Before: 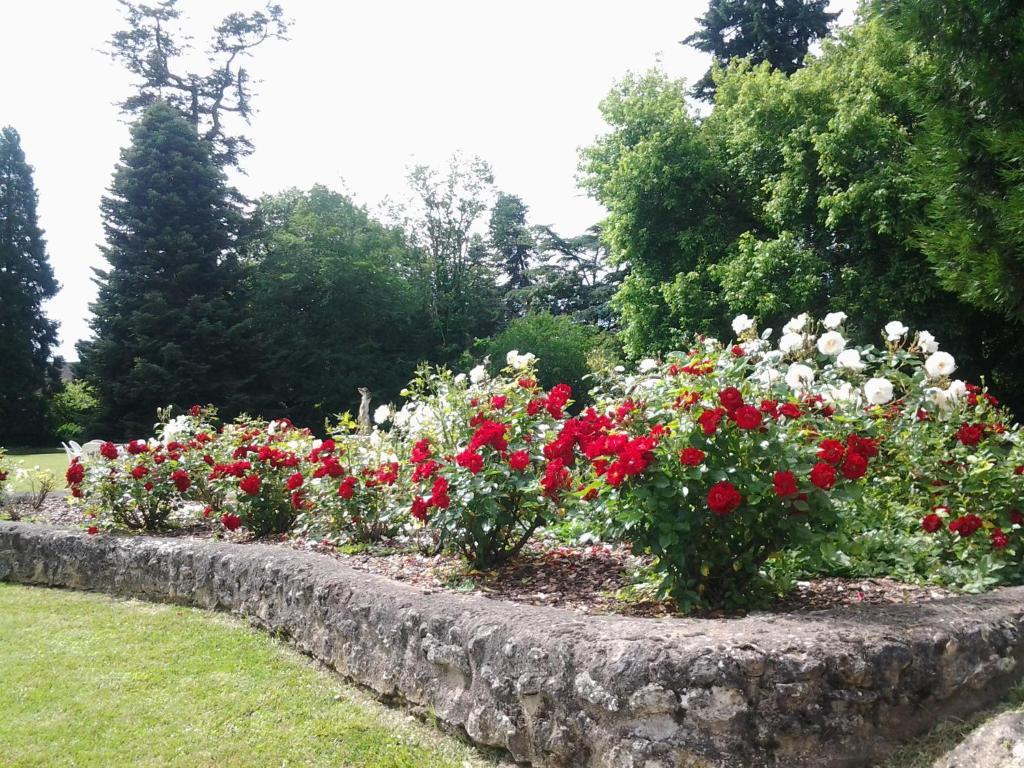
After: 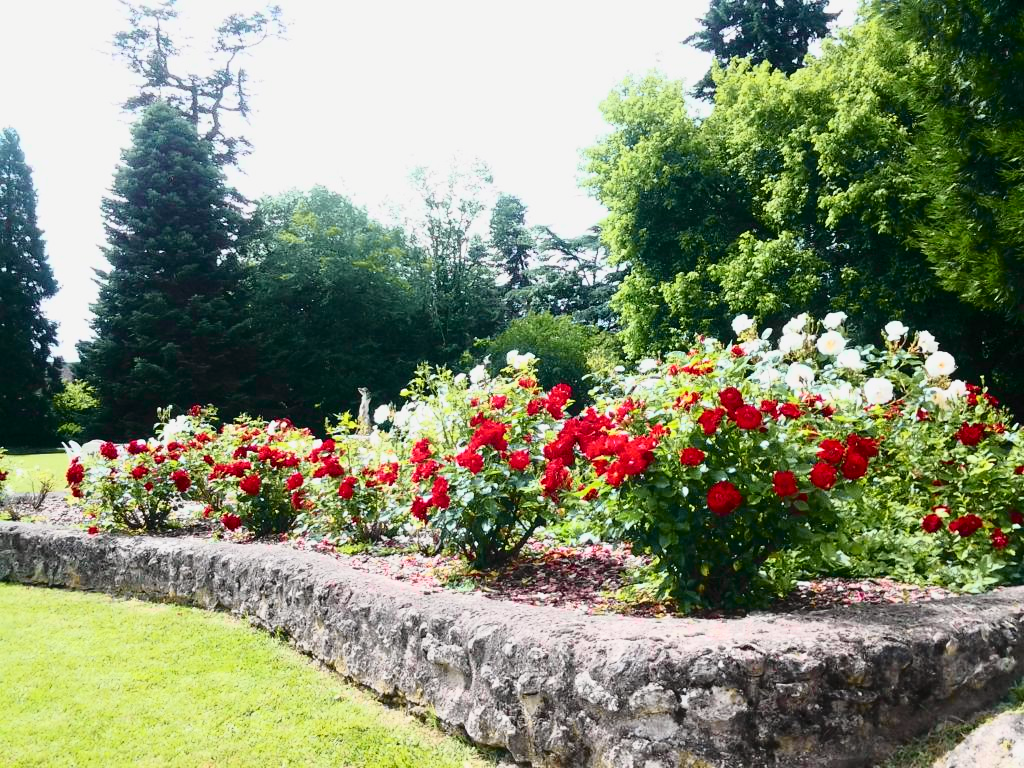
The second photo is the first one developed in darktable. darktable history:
tone curve: curves: ch0 [(0, 0) (0.046, 0.031) (0.163, 0.114) (0.391, 0.432) (0.488, 0.561) (0.695, 0.839) (0.785, 0.904) (1, 0.965)]; ch1 [(0, 0) (0.248, 0.252) (0.427, 0.412) (0.482, 0.462) (0.499, 0.499) (0.518, 0.518) (0.535, 0.577) (0.585, 0.623) (0.679, 0.743) (0.788, 0.809) (1, 1)]; ch2 [(0, 0) (0.313, 0.262) (0.427, 0.417) (0.473, 0.47) (0.503, 0.503) (0.523, 0.515) (0.557, 0.596) (0.598, 0.646) (0.708, 0.771) (1, 1)], color space Lab, independent channels, preserve colors none
